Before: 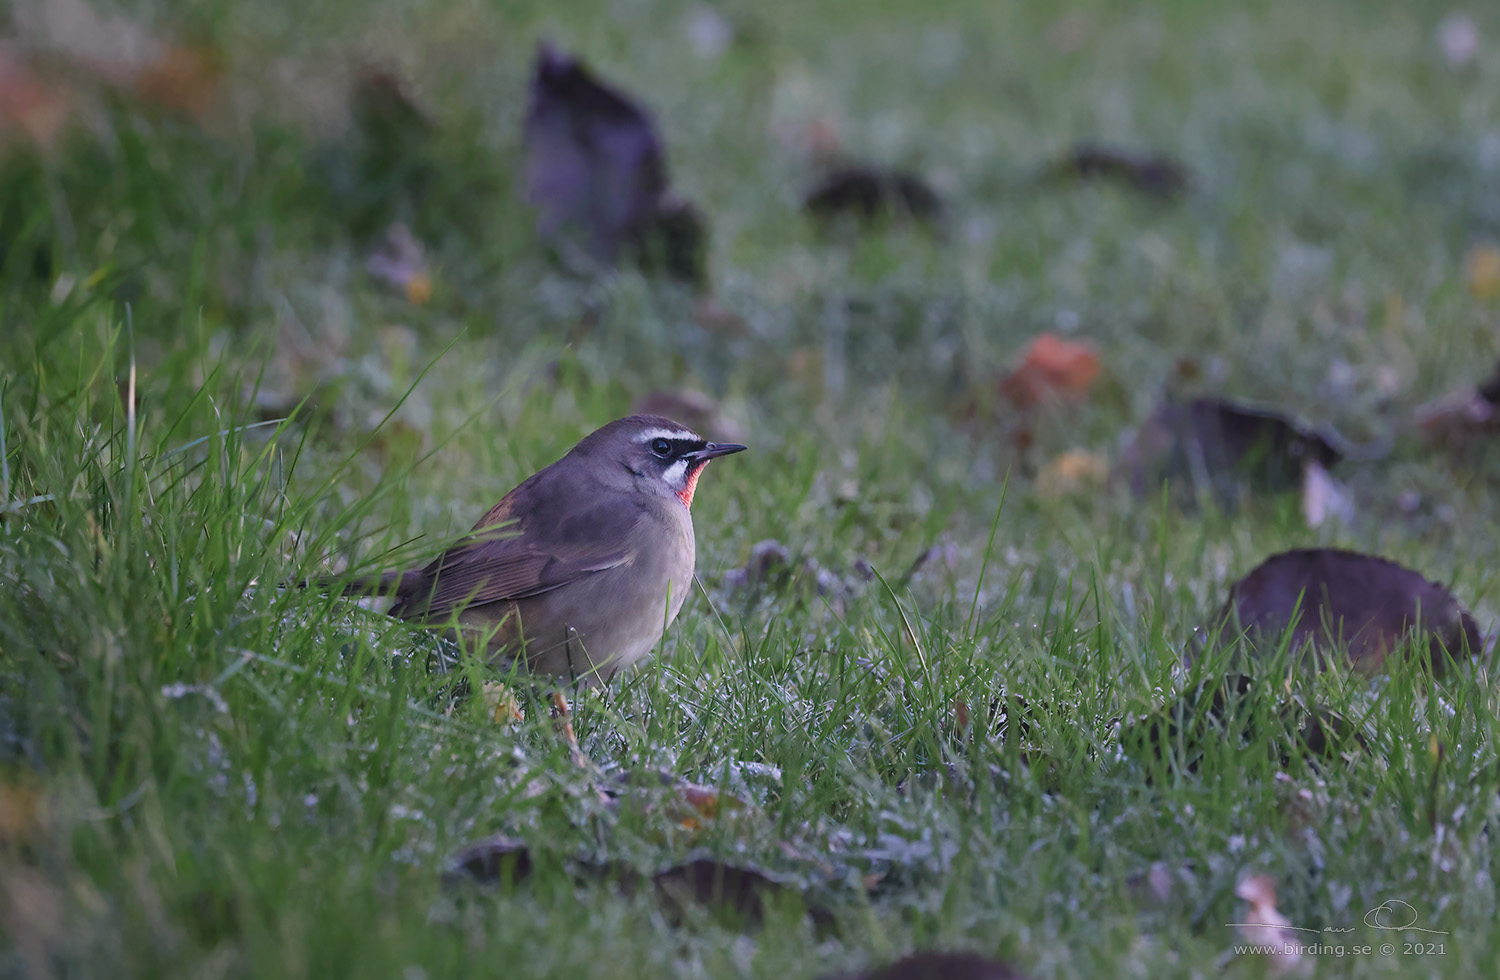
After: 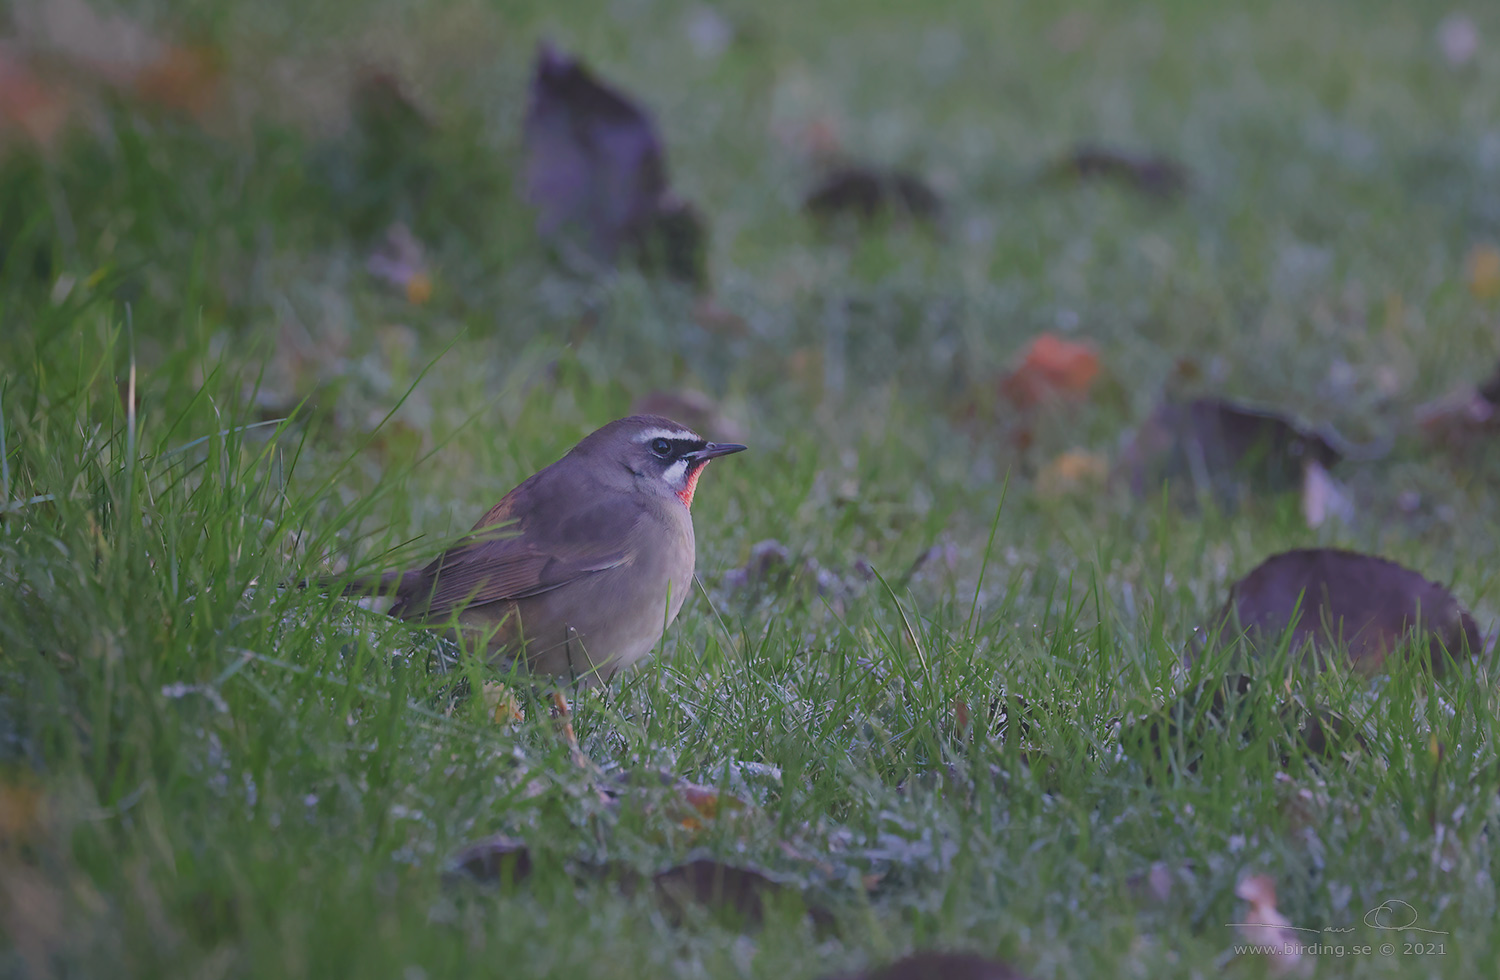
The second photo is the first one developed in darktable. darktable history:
local contrast: detail 69%
contrast brightness saturation: contrast 0.01, saturation -0.05
